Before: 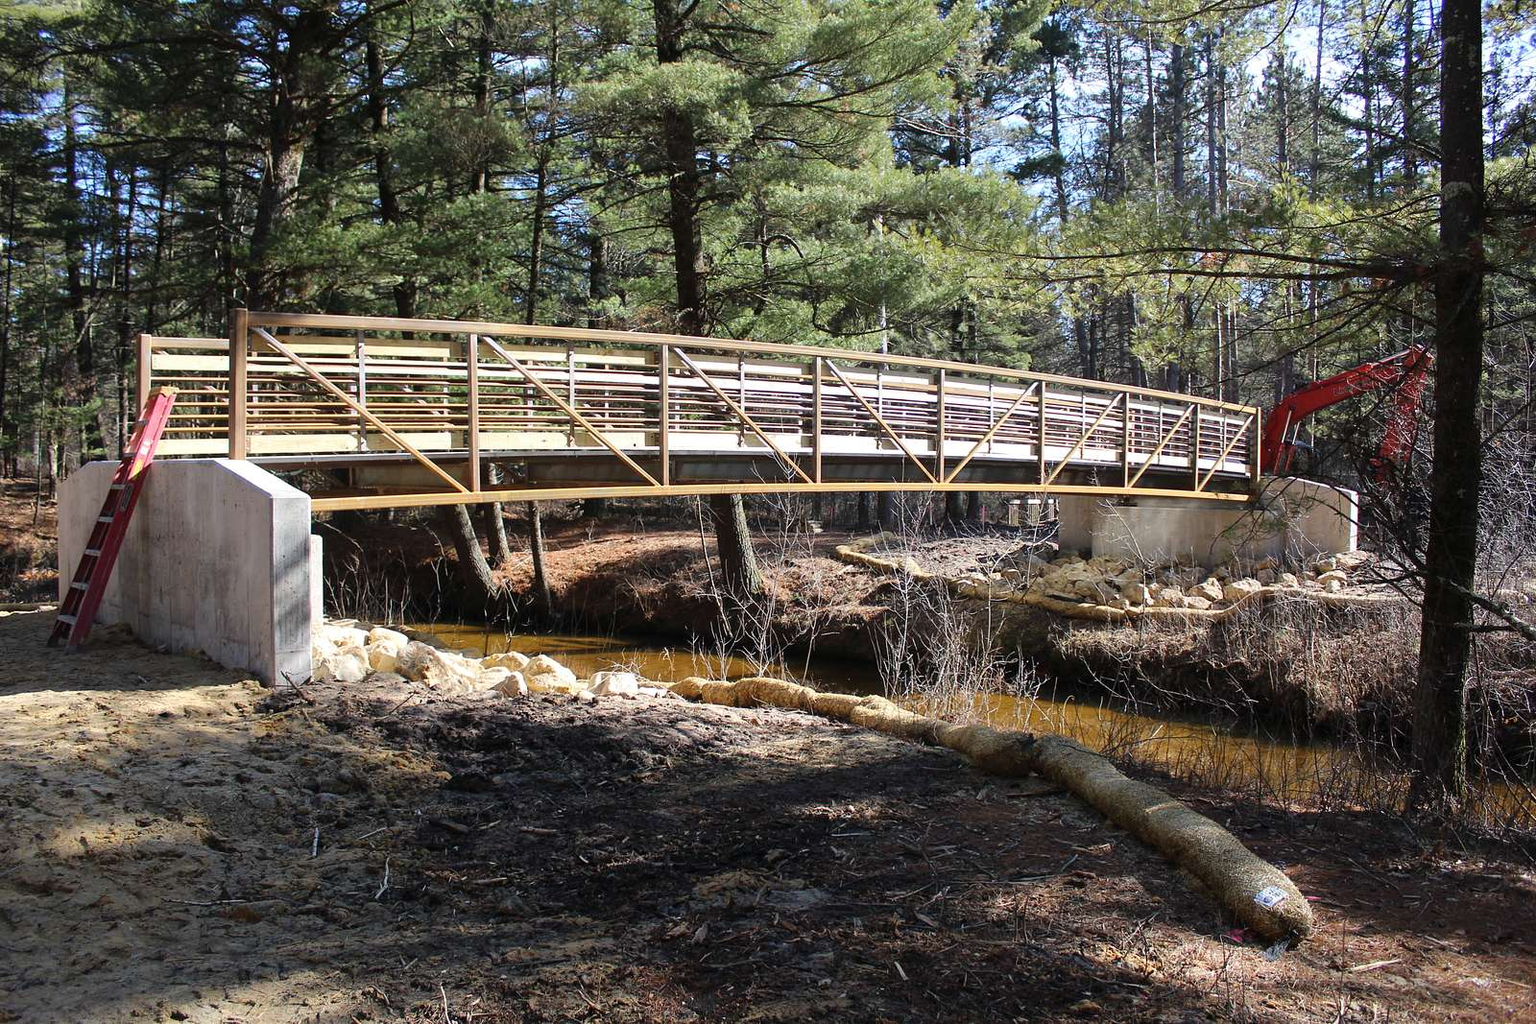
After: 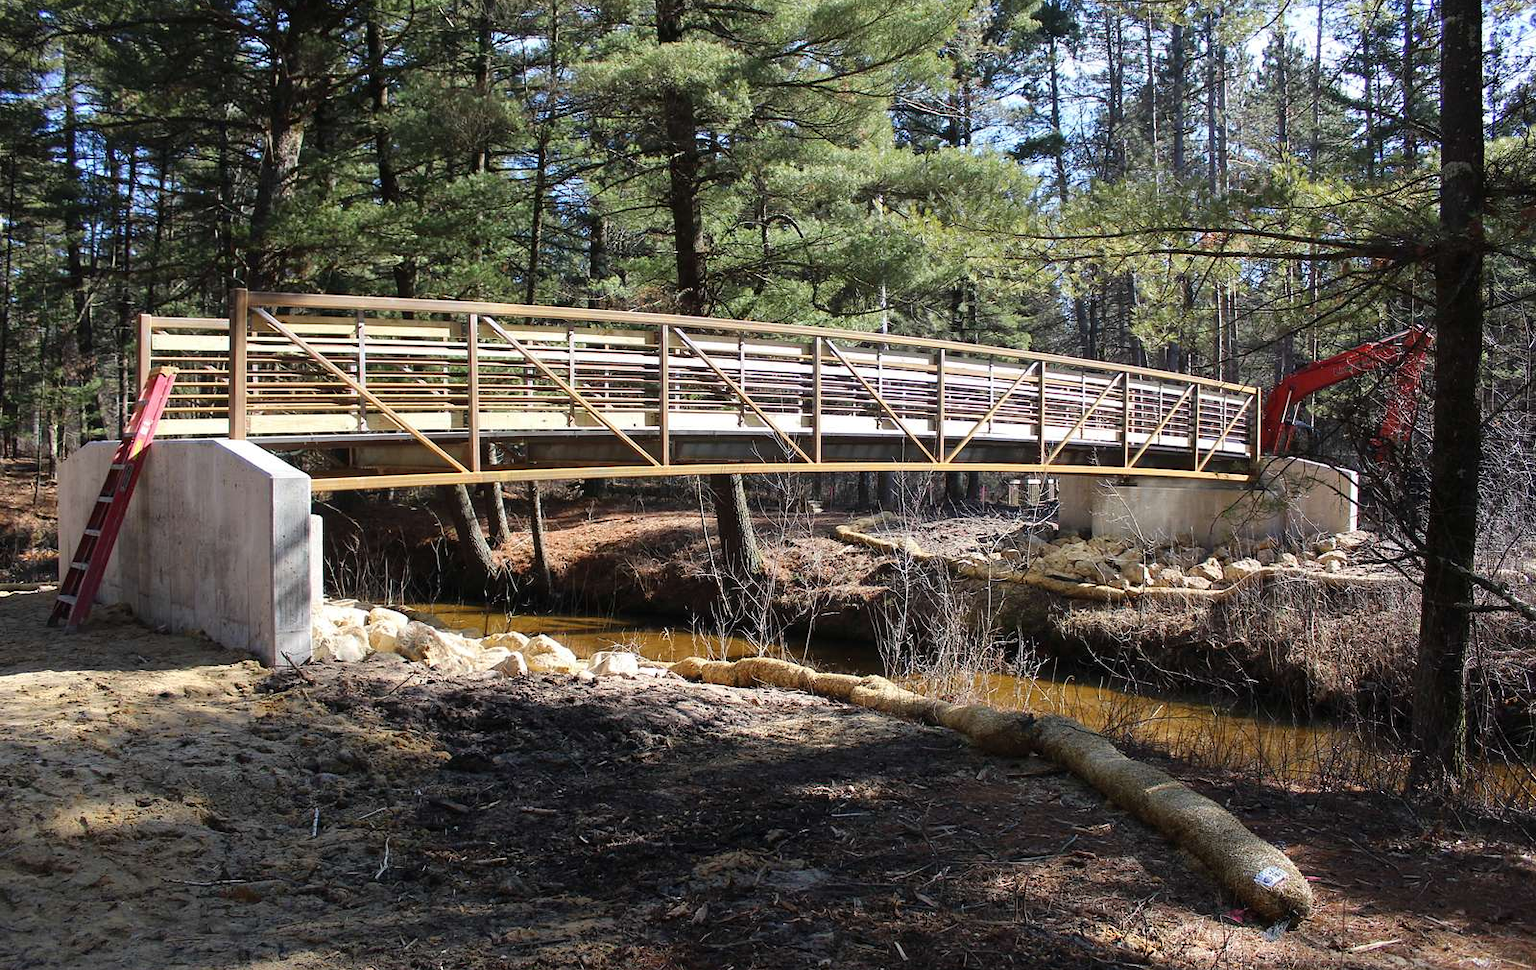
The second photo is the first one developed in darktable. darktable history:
crop and rotate: top 2.017%, bottom 3.157%
